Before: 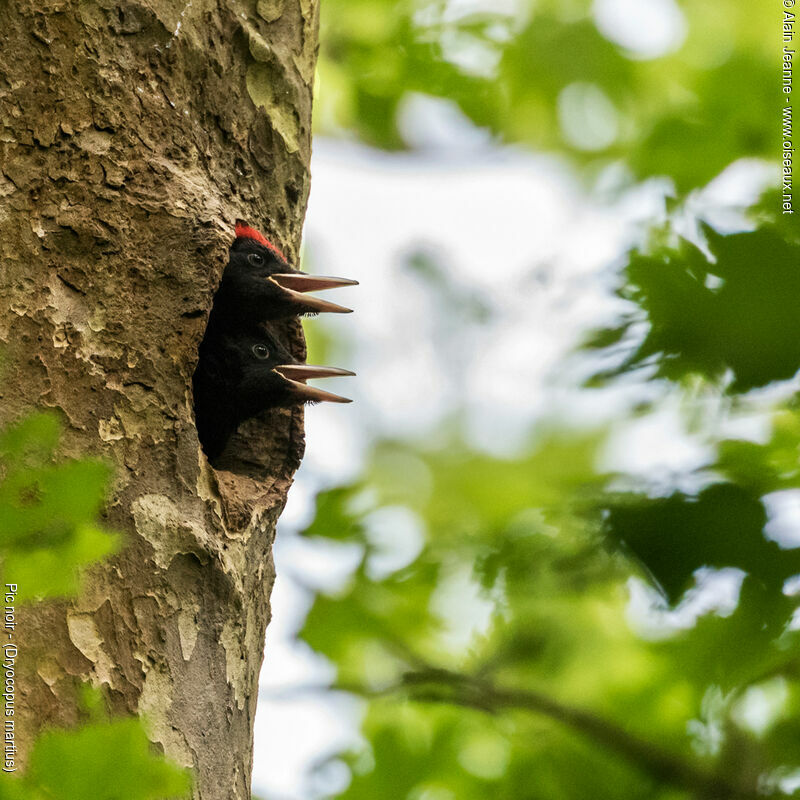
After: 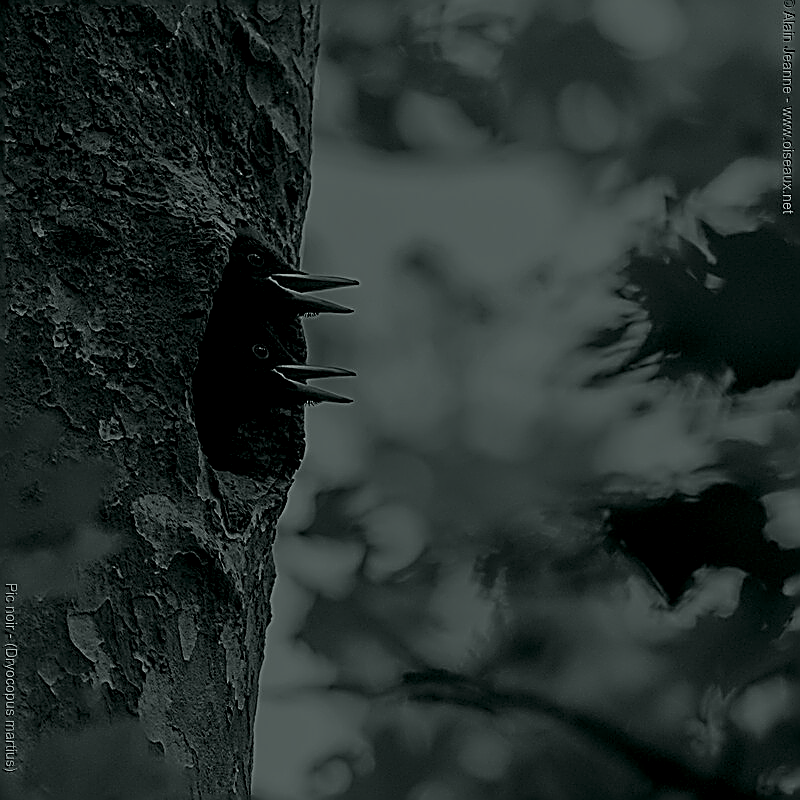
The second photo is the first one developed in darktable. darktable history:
color correction: highlights a* 0.207, highlights b* 2.7, shadows a* -0.874, shadows b* -4.78
sharpen: amount 2
colorize: hue 90°, saturation 19%, lightness 1.59%, version 1
